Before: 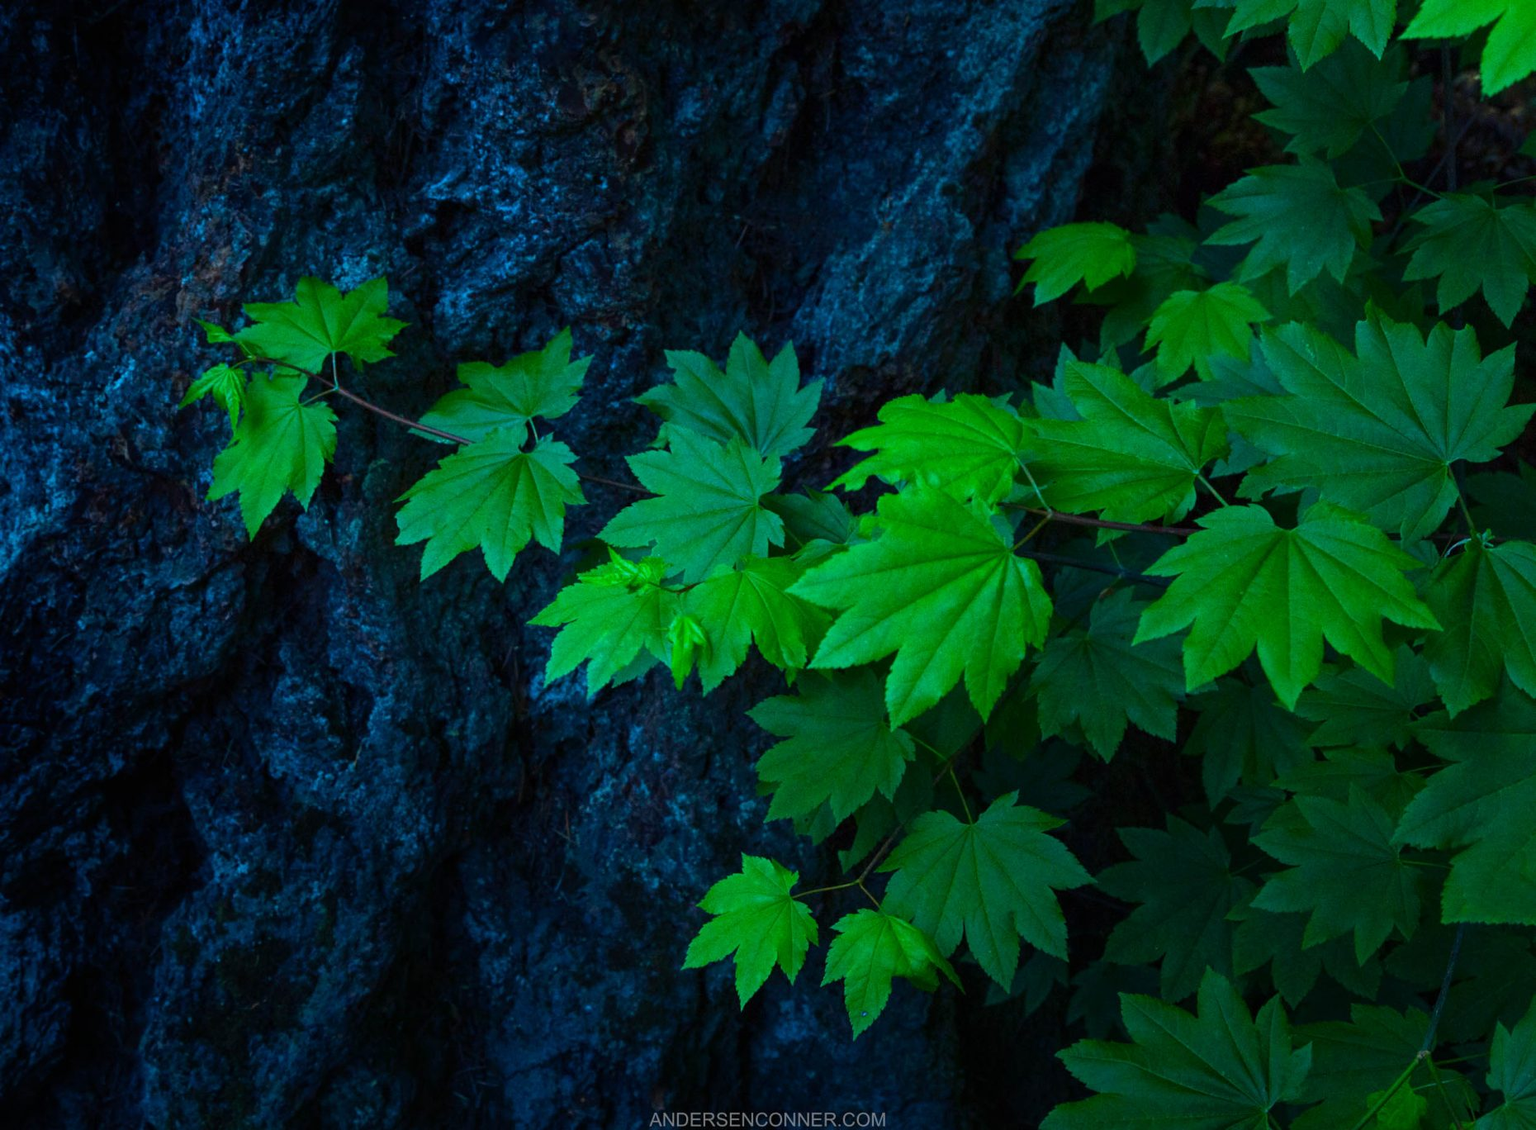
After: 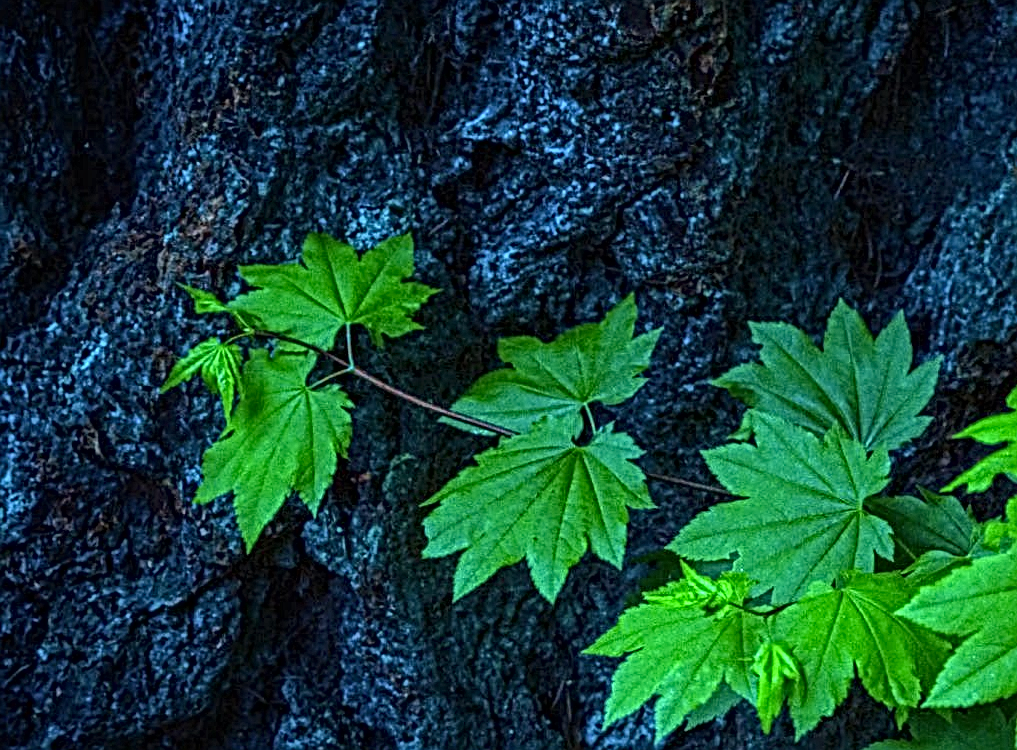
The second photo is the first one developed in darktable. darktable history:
exposure: black level correction 0, exposure 0.5 EV, compensate highlight preservation false
local contrast: mode bilateral grid, contrast 20, coarseness 3, detail 300%, midtone range 0.2
crop and rotate: left 3.047%, top 7.509%, right 42.236%, bottom 37.598%
color calibration: x 0.334, y 0.349, temperature 5426 K
sharpen: amount 0.2
